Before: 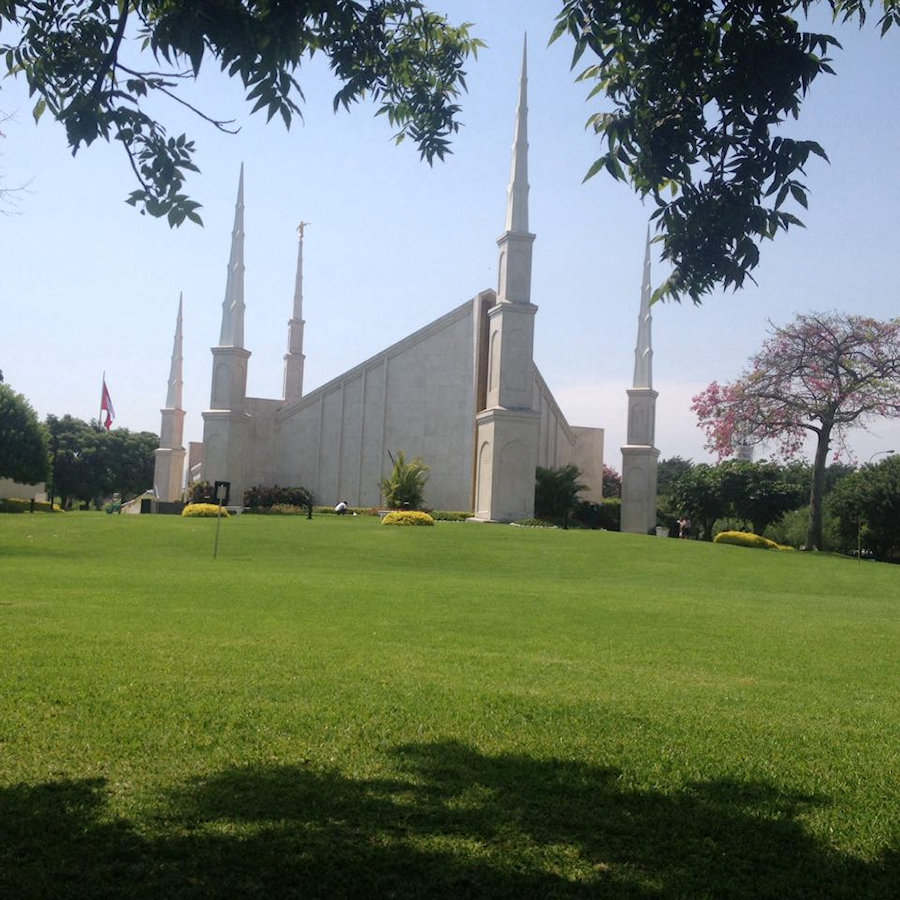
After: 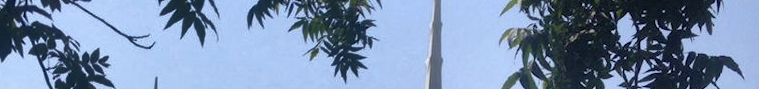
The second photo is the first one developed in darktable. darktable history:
crop and rotate: left 9.644%, top 9.491%, right 6.021%, bottom 80.509%
shadows and highlights: shadows 24.5, highlights -78.15, soften with gaussian
white balance: red 0.983, blue 1.036
exposure: compensate highlight preservation false
